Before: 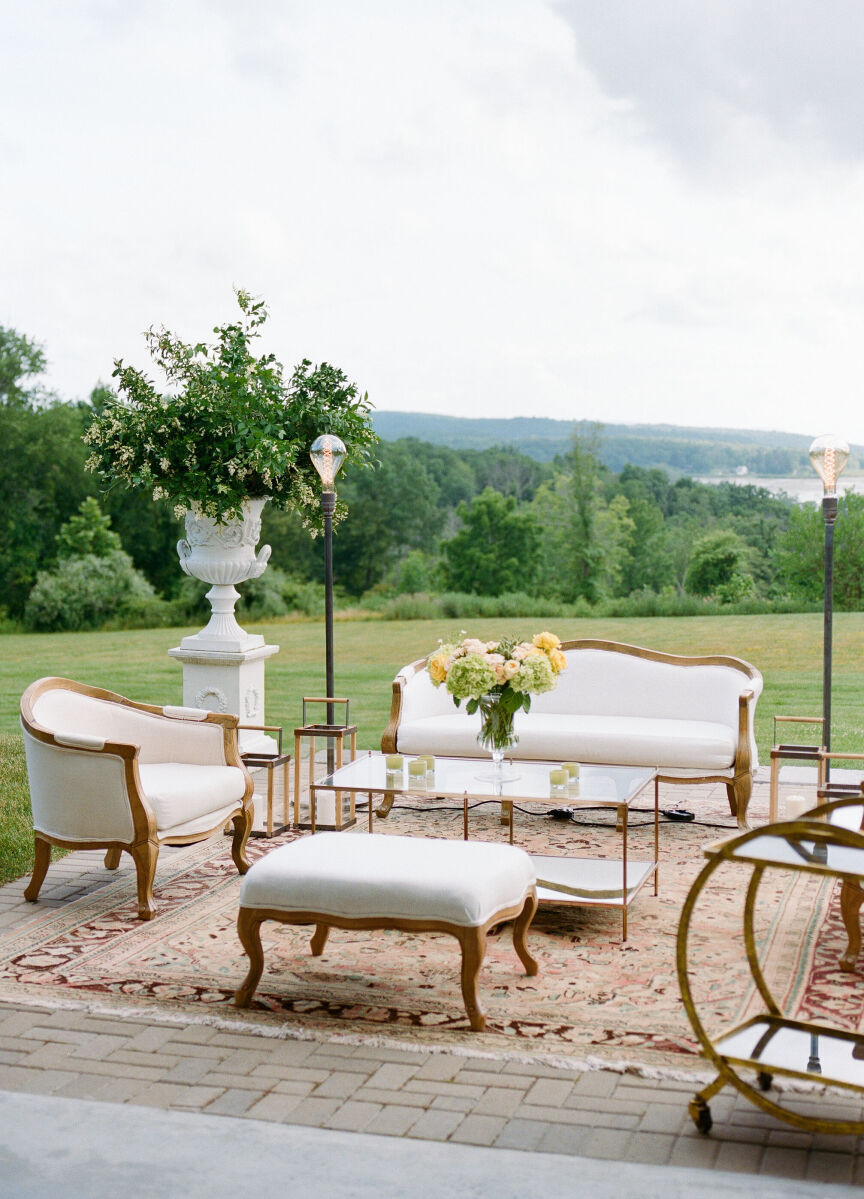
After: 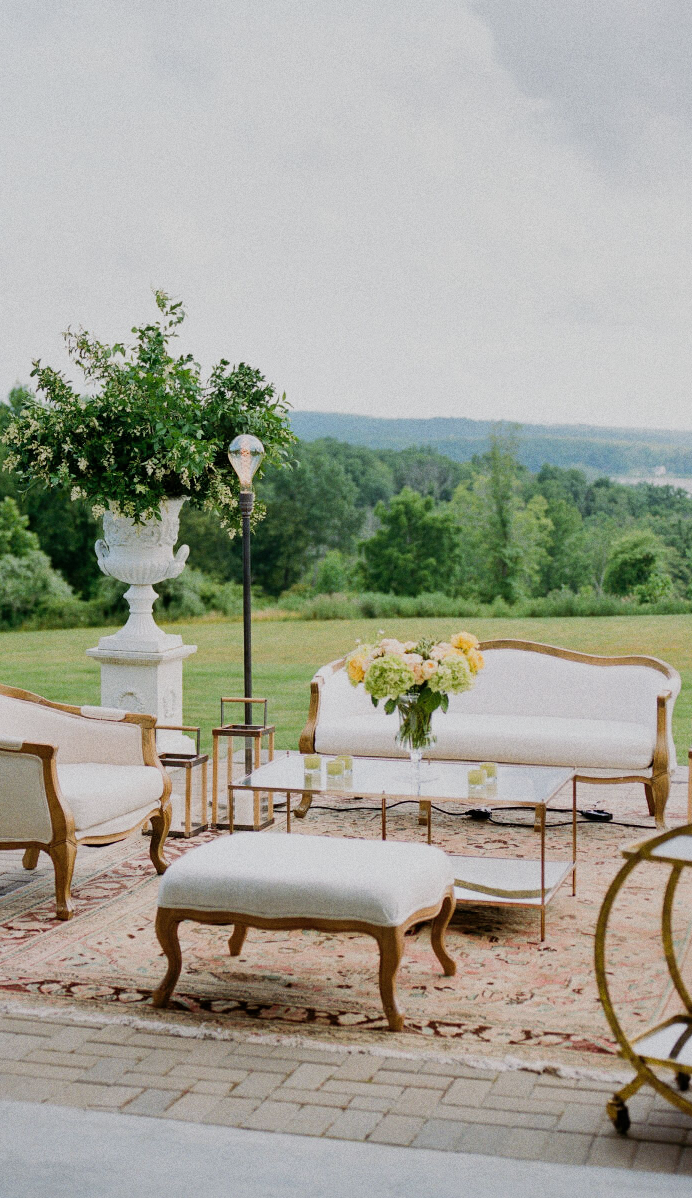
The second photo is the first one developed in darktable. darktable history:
crop and rotate: left 9.597%, right 10.195%
grain: coarseness 0.09 ISO
filmic rgb: black relative exposure -7.5 EV, white relative exposure 5 EV, hardness 3.31, contrast 1.3, contrast in shadows safe
shadows and highlights: on, module defaults
